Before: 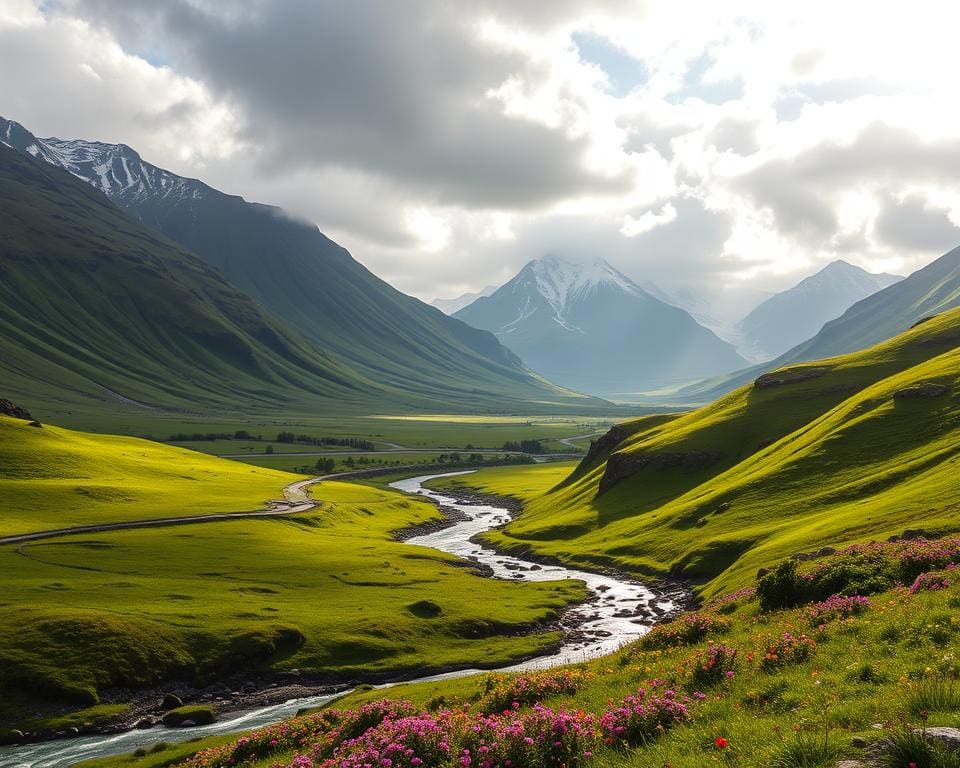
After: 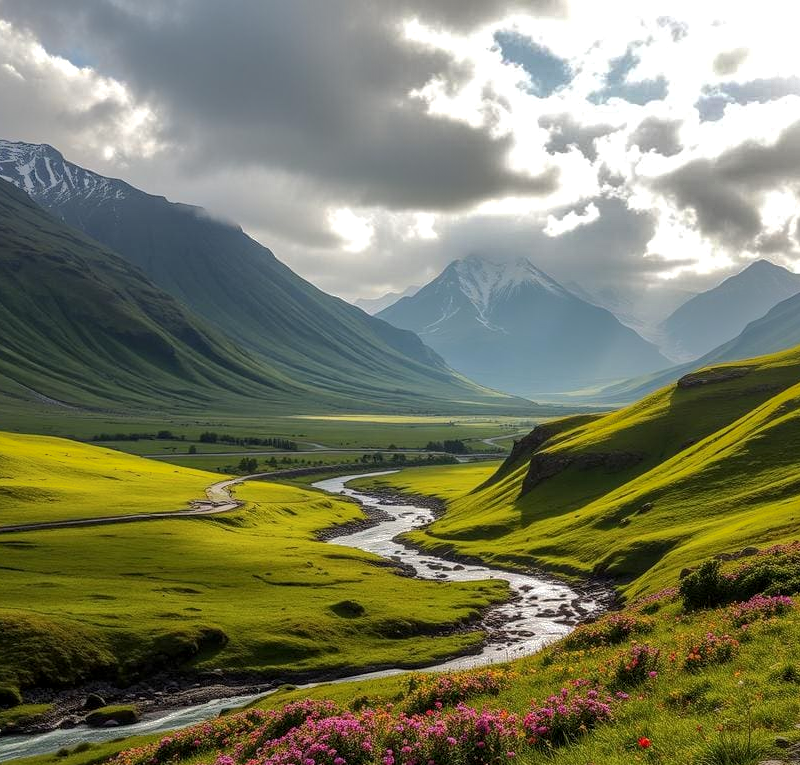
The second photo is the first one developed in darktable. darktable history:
shadows and highlights: shadows 25, highlights -70
local contrast: on, module defaults
crop: left 8.026%, right 7.374%
